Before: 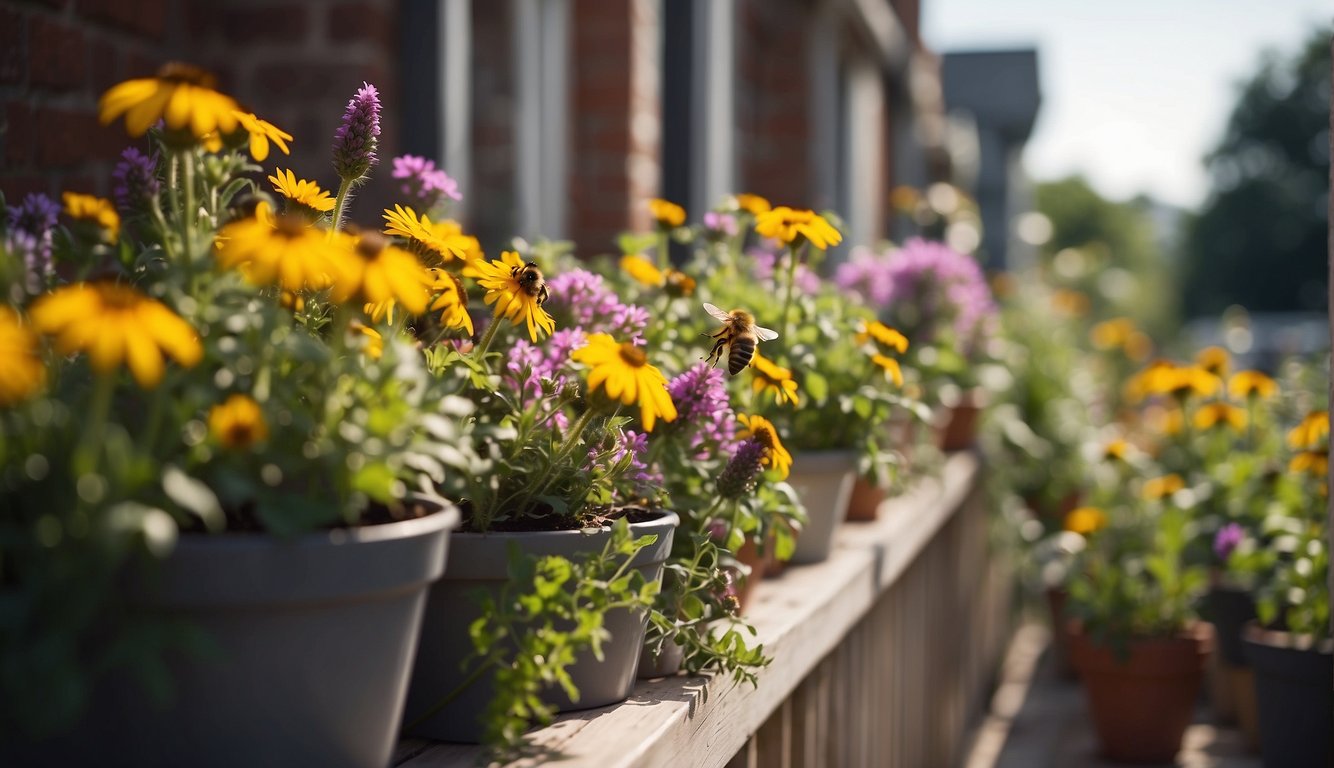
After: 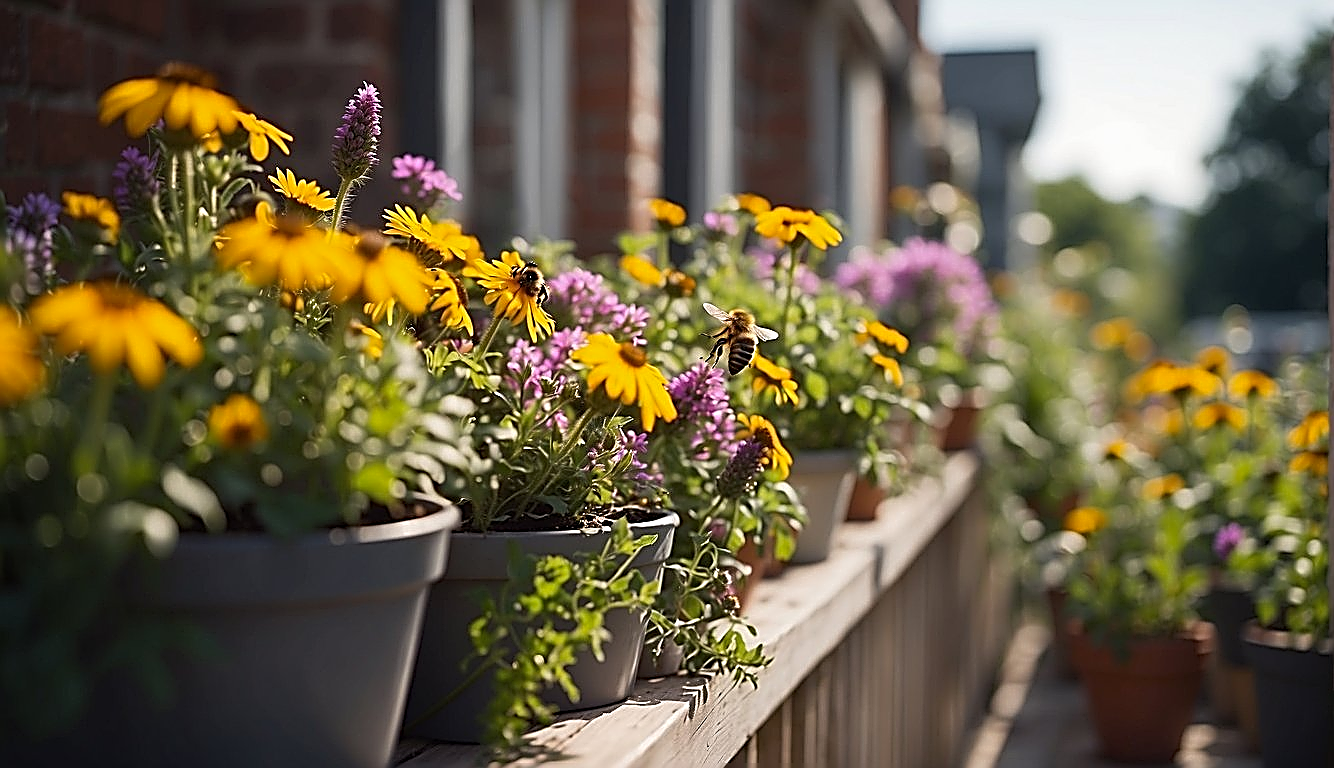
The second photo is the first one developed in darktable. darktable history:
vibrance: on, module defaults
sharpen: amount 2
